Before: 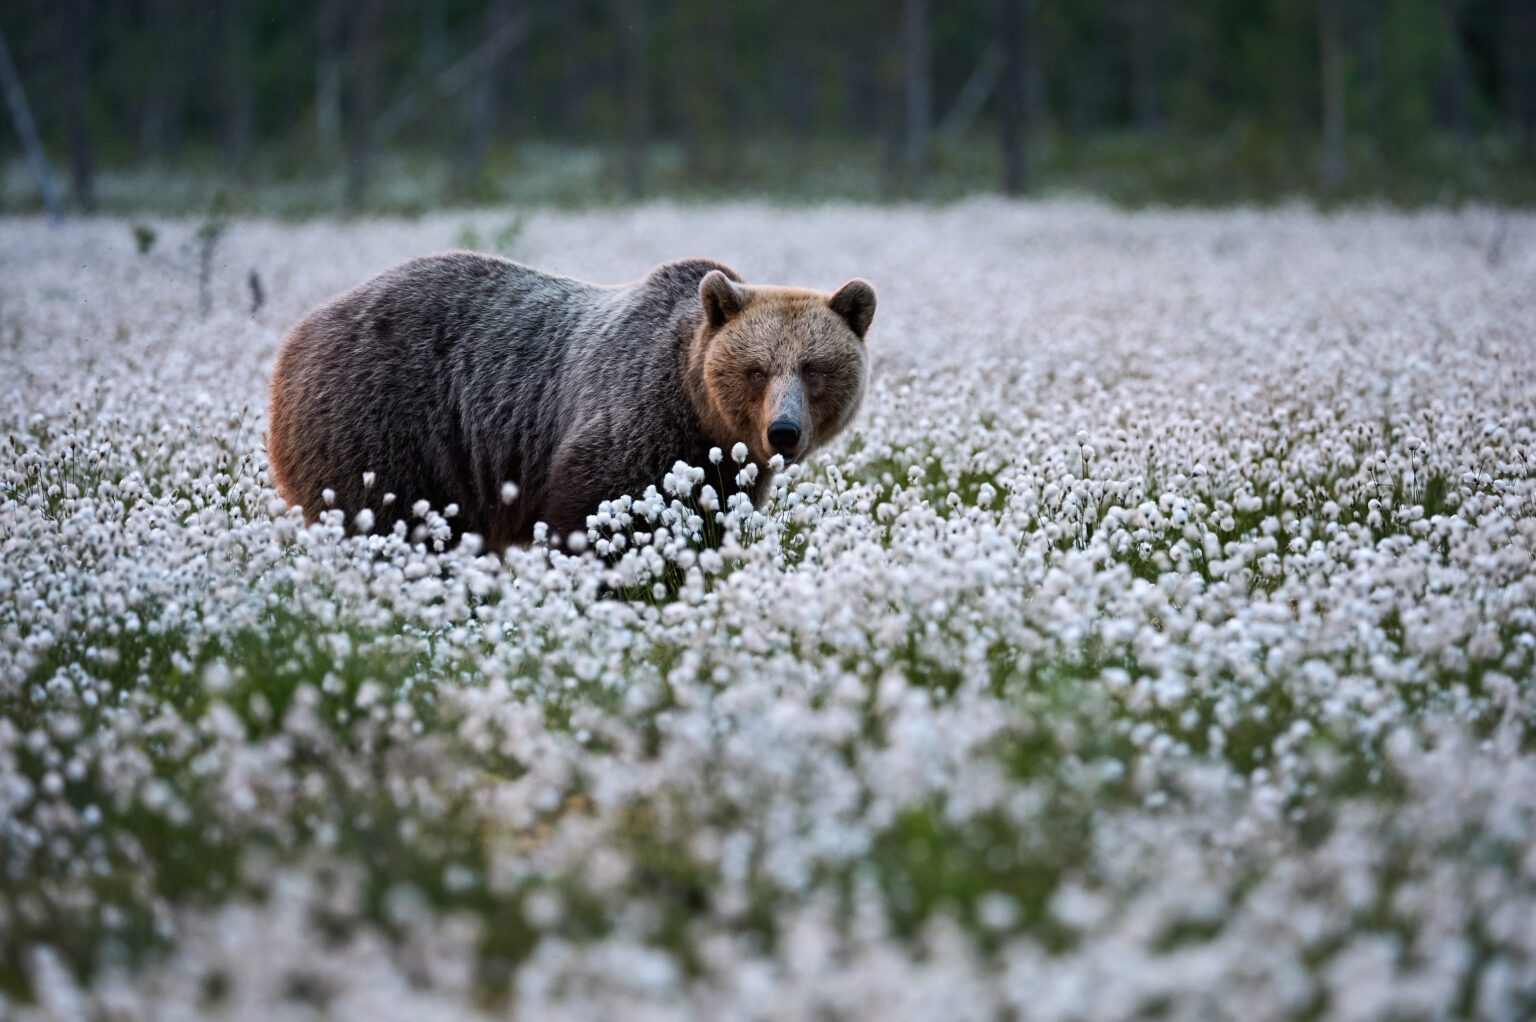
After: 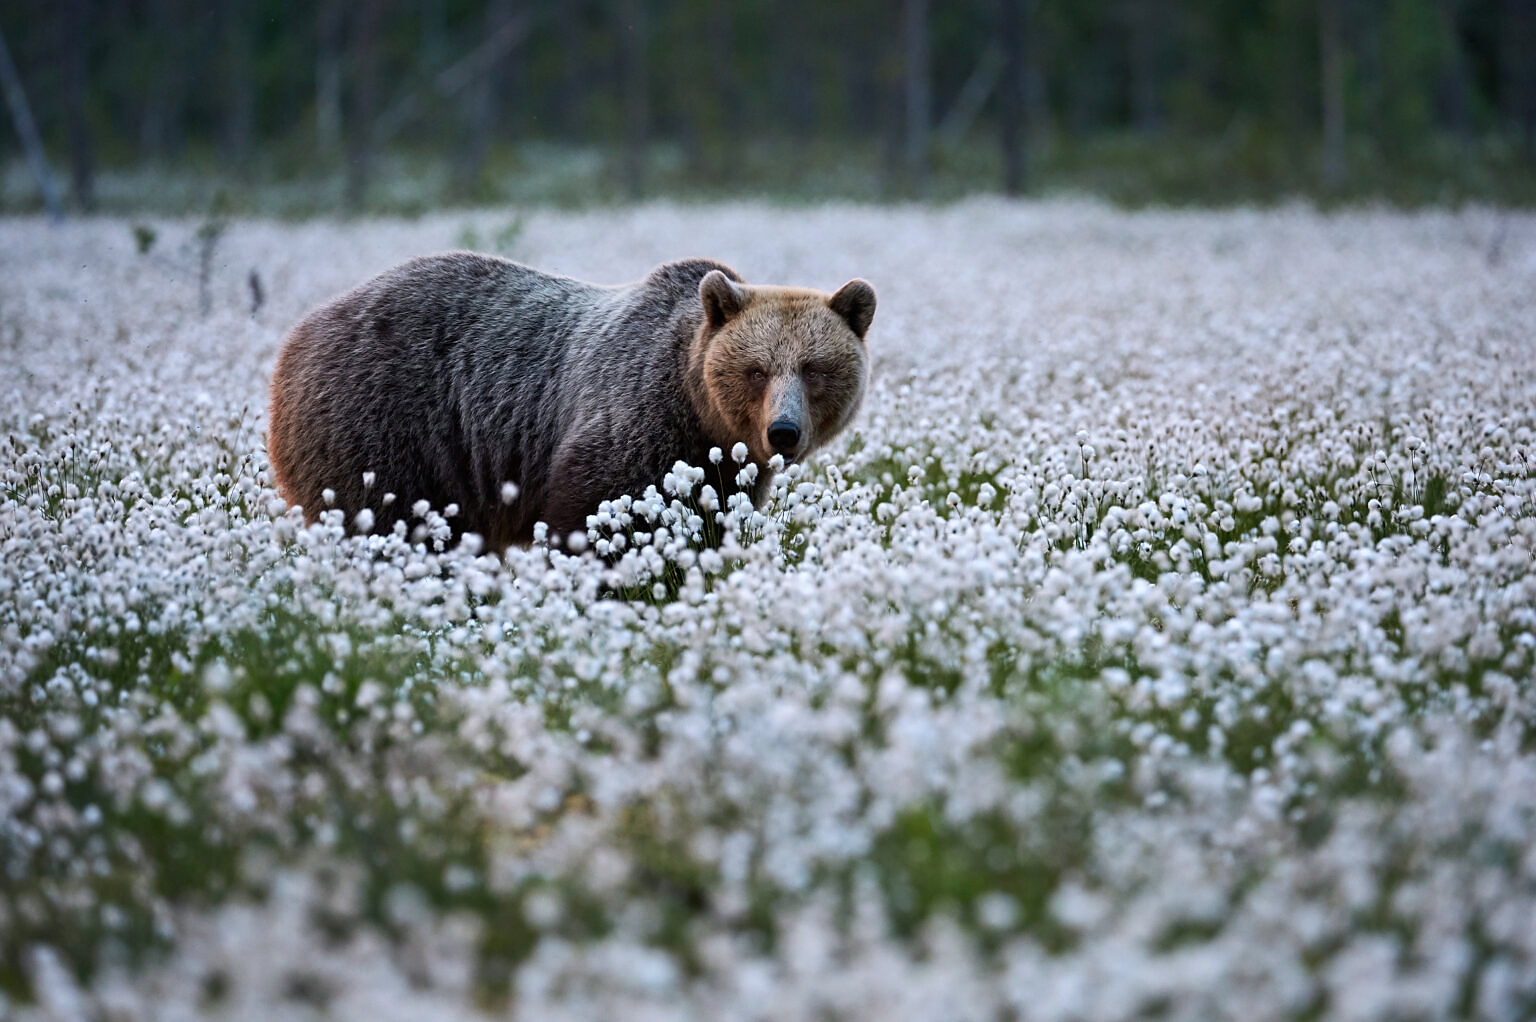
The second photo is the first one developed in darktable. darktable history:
sharpen: radius 1
white balance: red 0.982, blue 1.018
